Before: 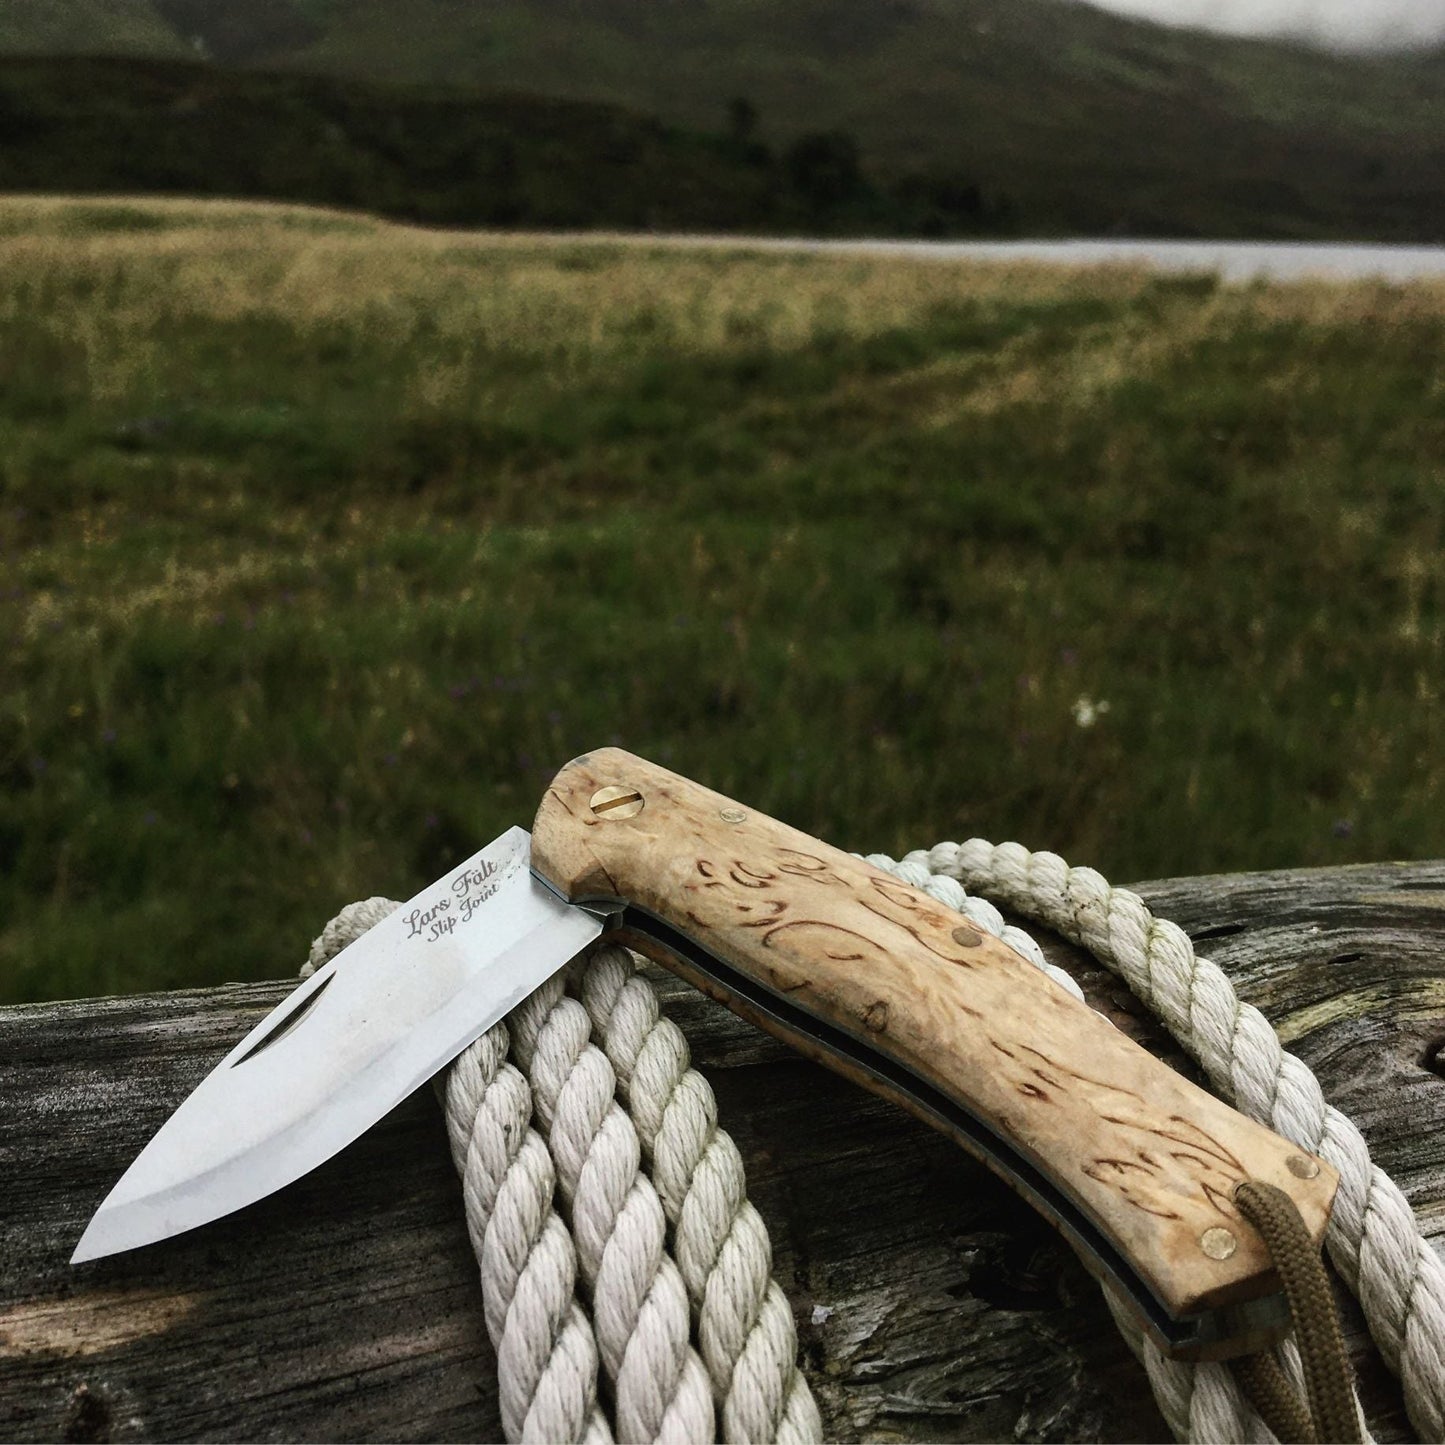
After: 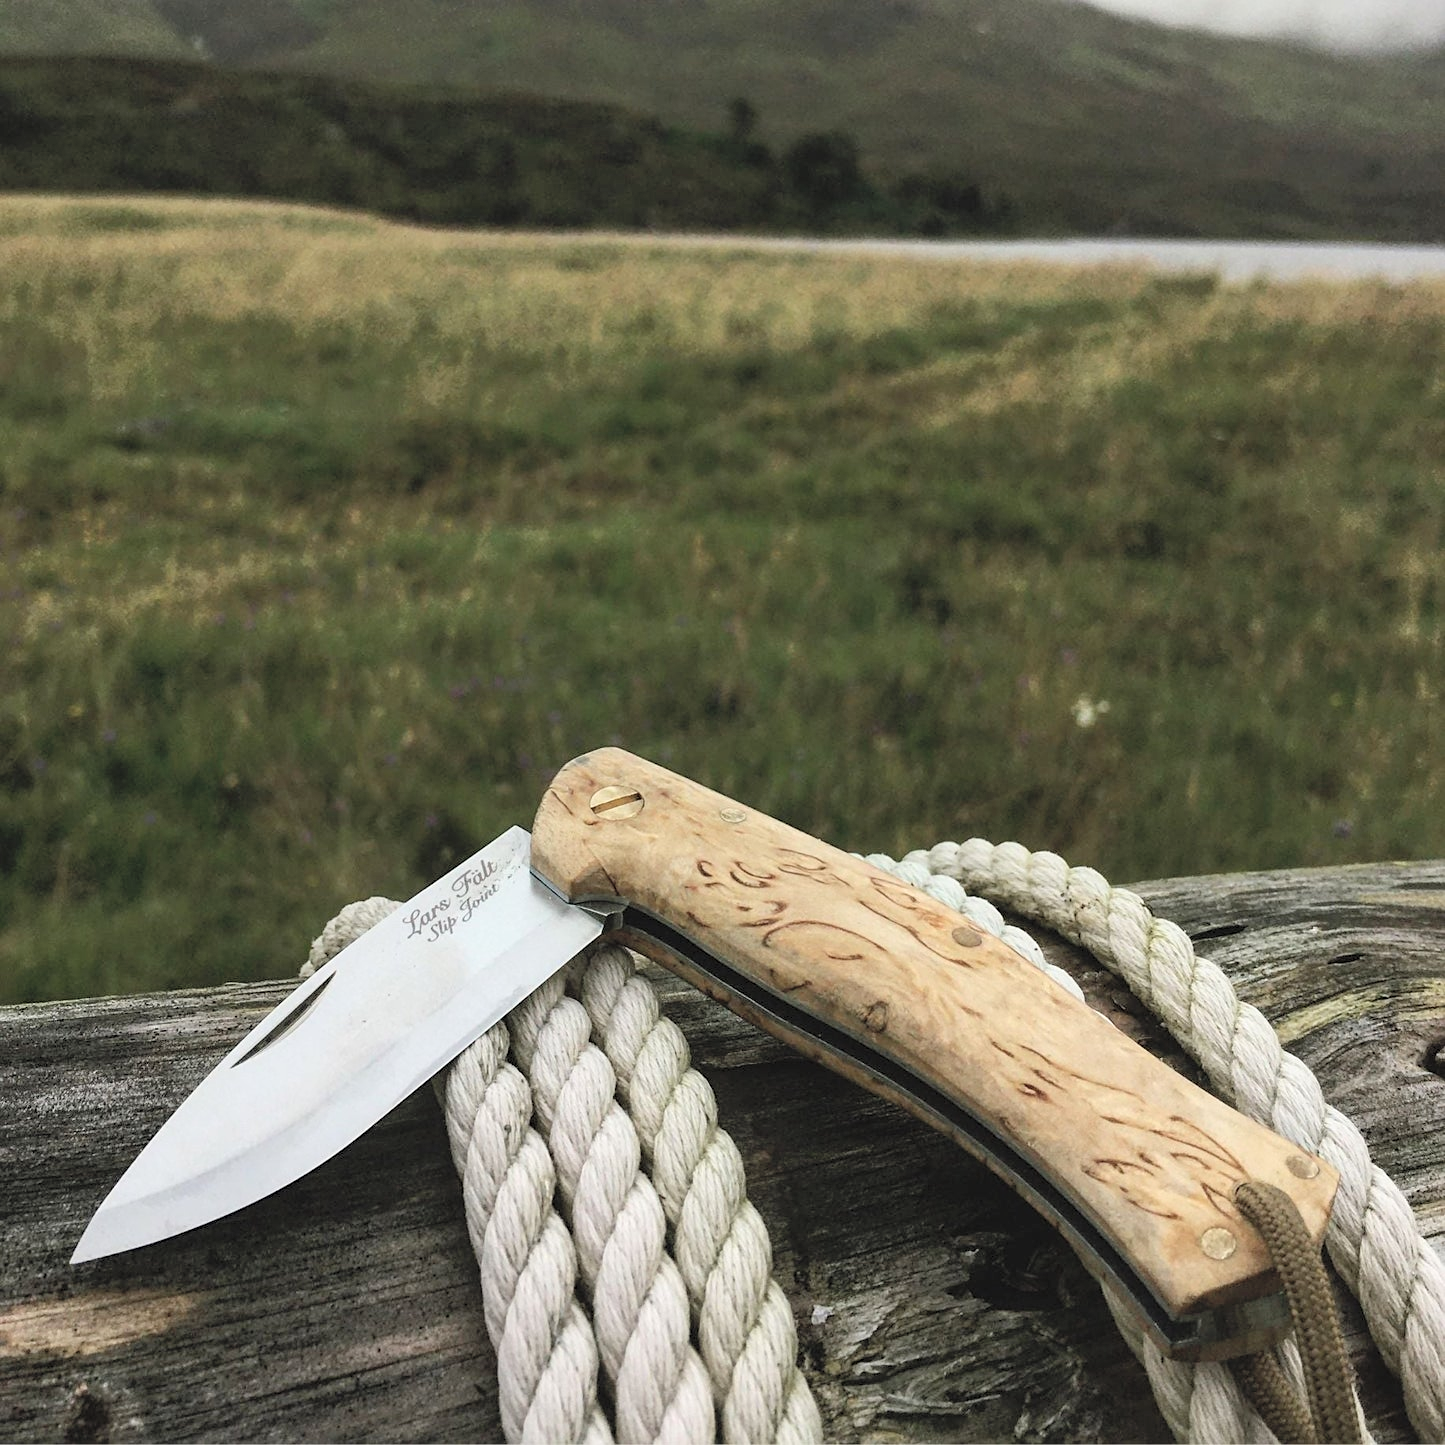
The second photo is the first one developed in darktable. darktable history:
sharpen: amount 0.212
contrast brightness saturation: brightness 0.273
